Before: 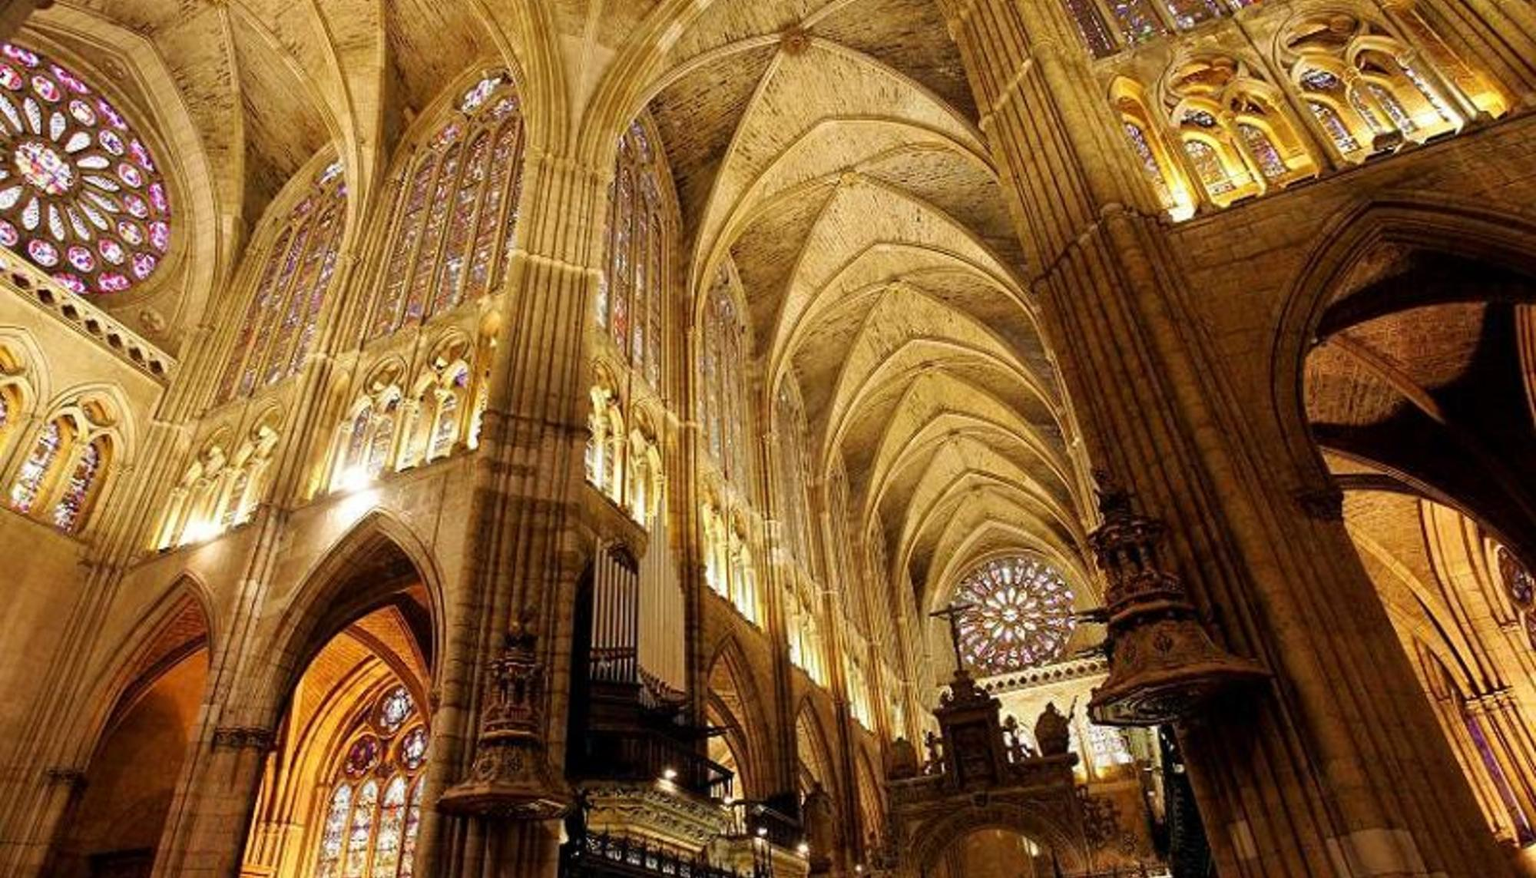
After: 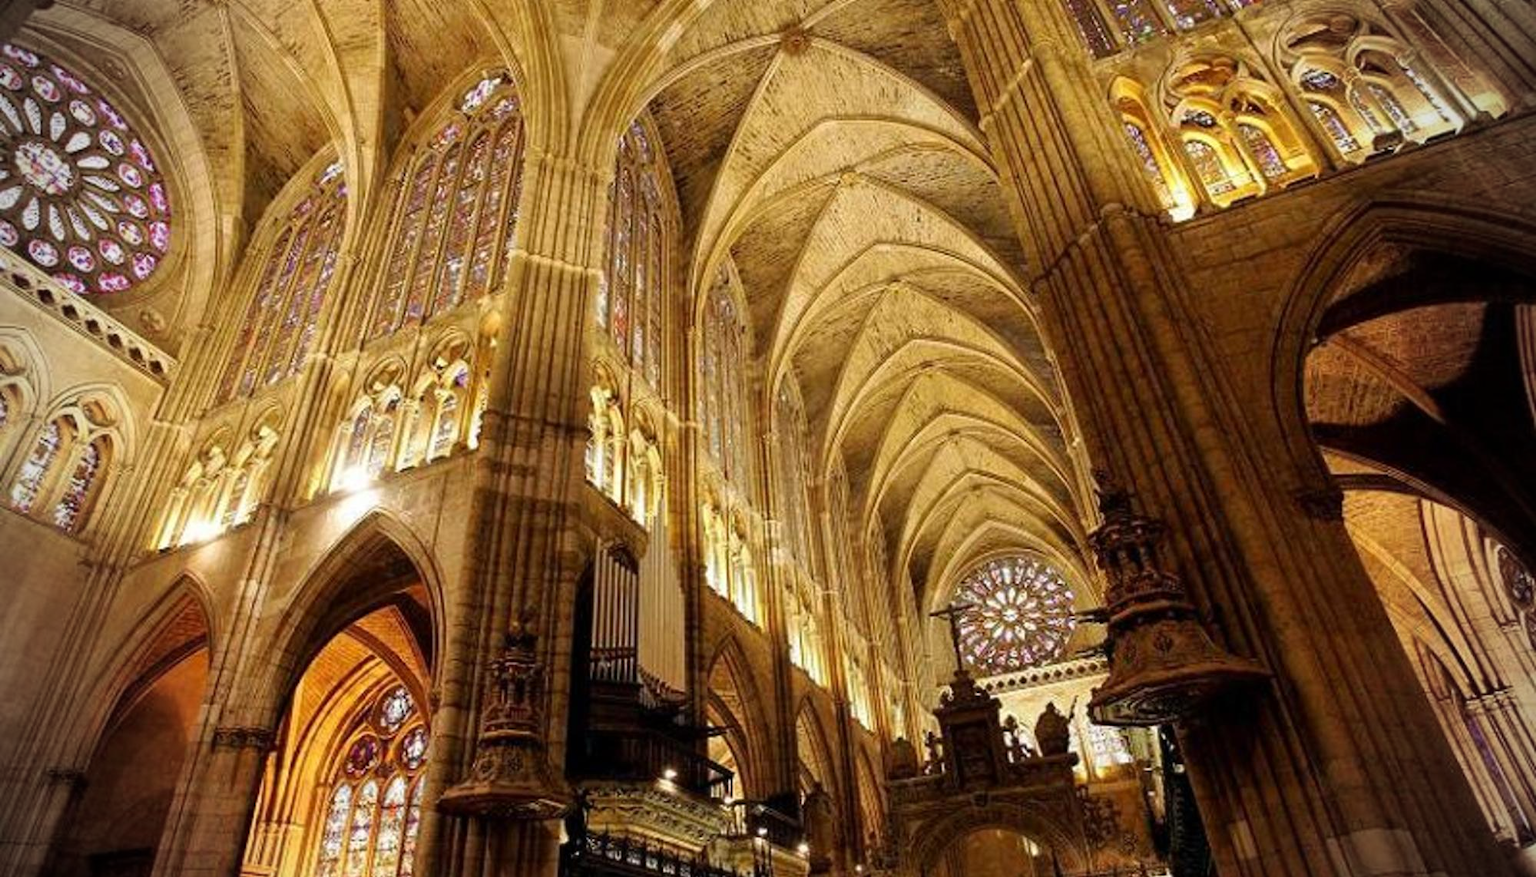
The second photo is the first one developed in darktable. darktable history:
vignetting: fall-off radius 31.78%
